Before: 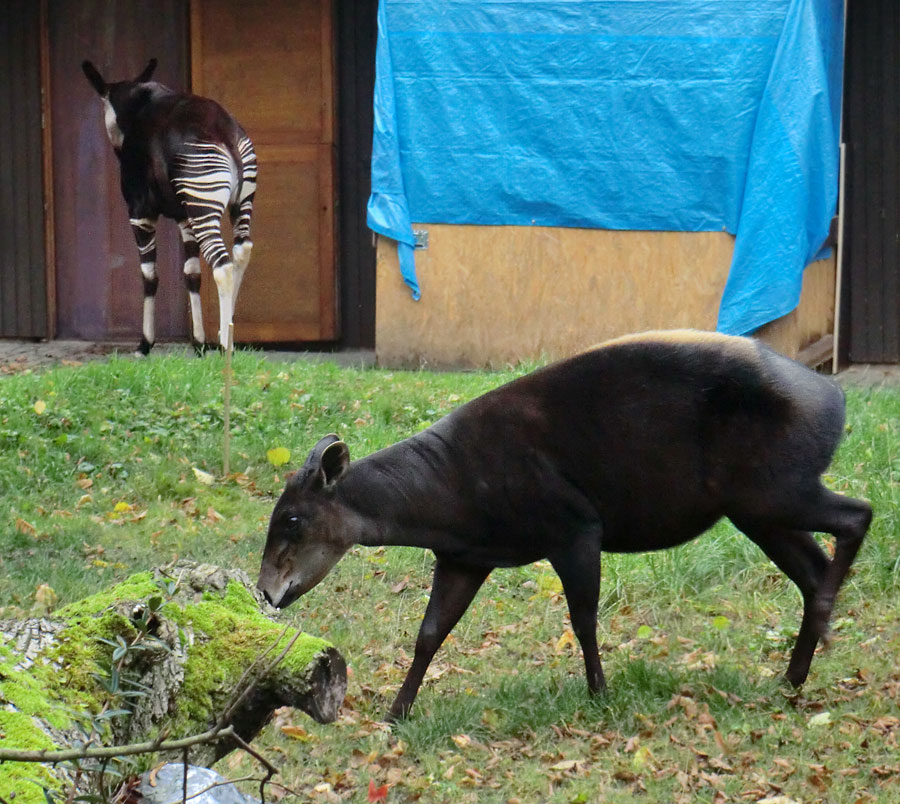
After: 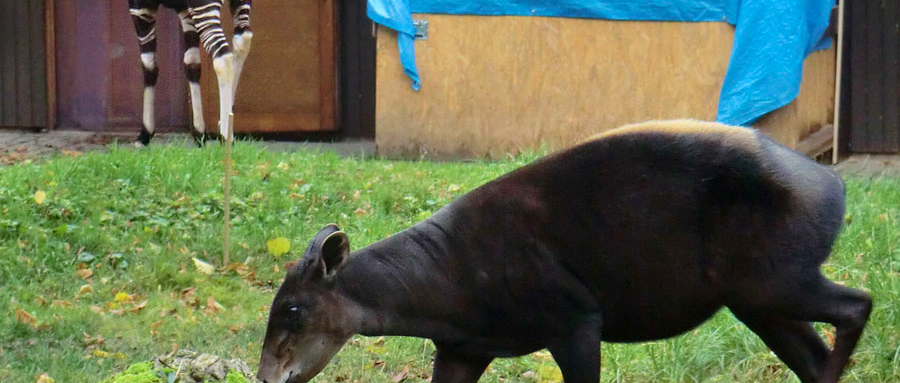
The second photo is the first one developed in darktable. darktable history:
crop and rotate: top 26.207%, bottom 26.136%
velvia: strength 27.13%
